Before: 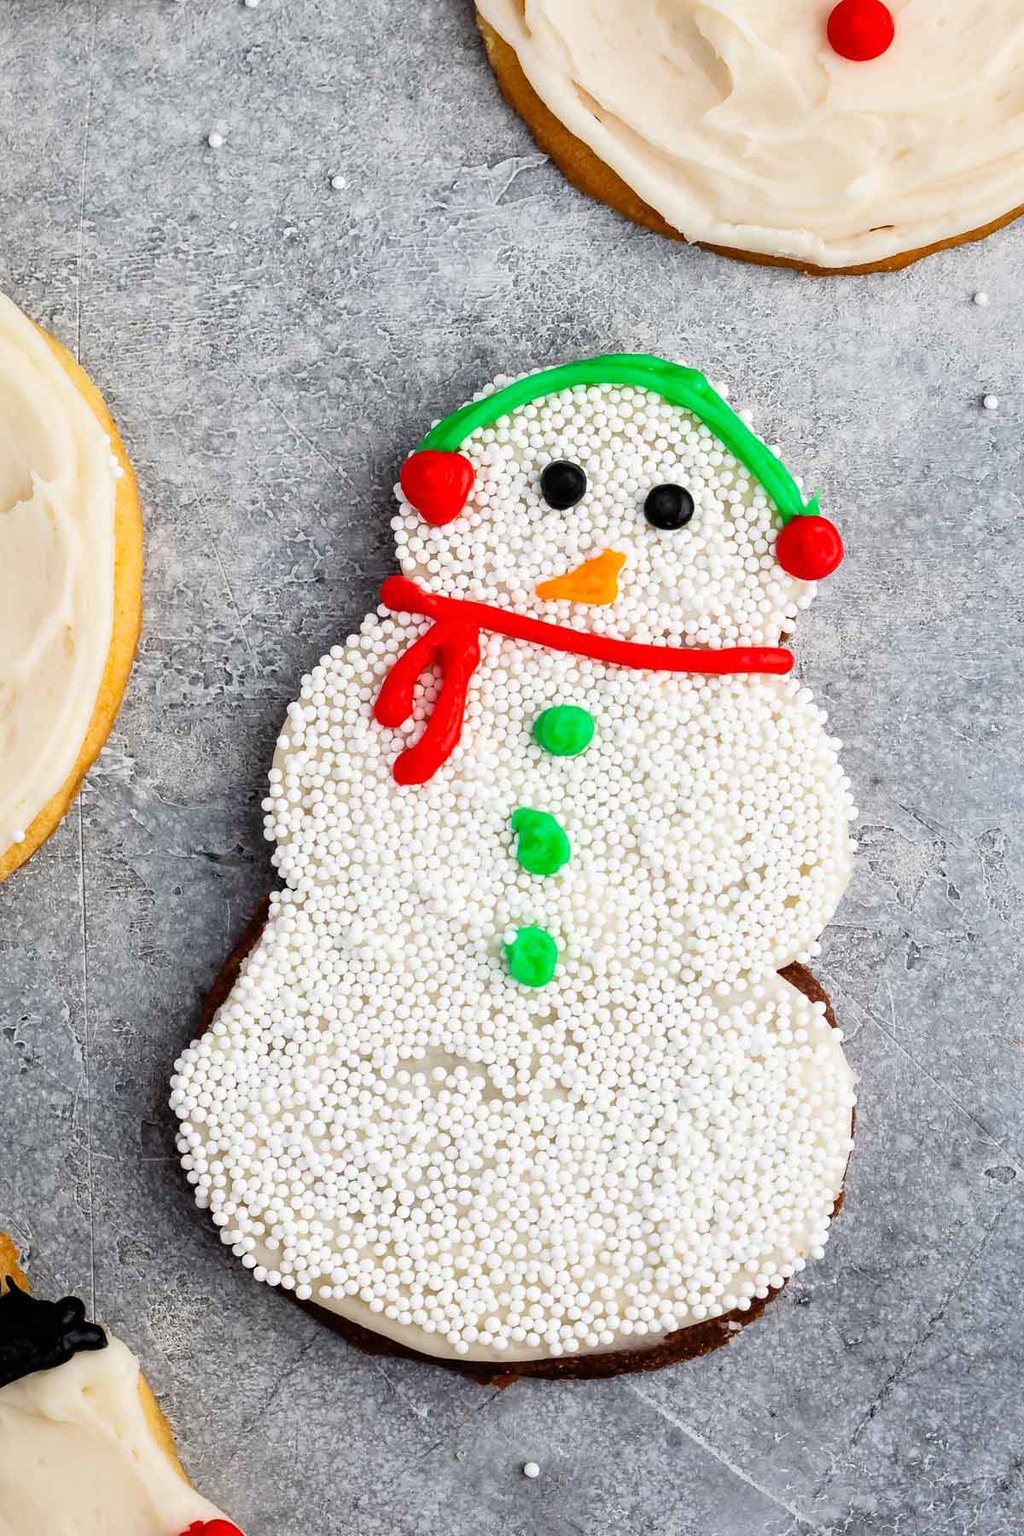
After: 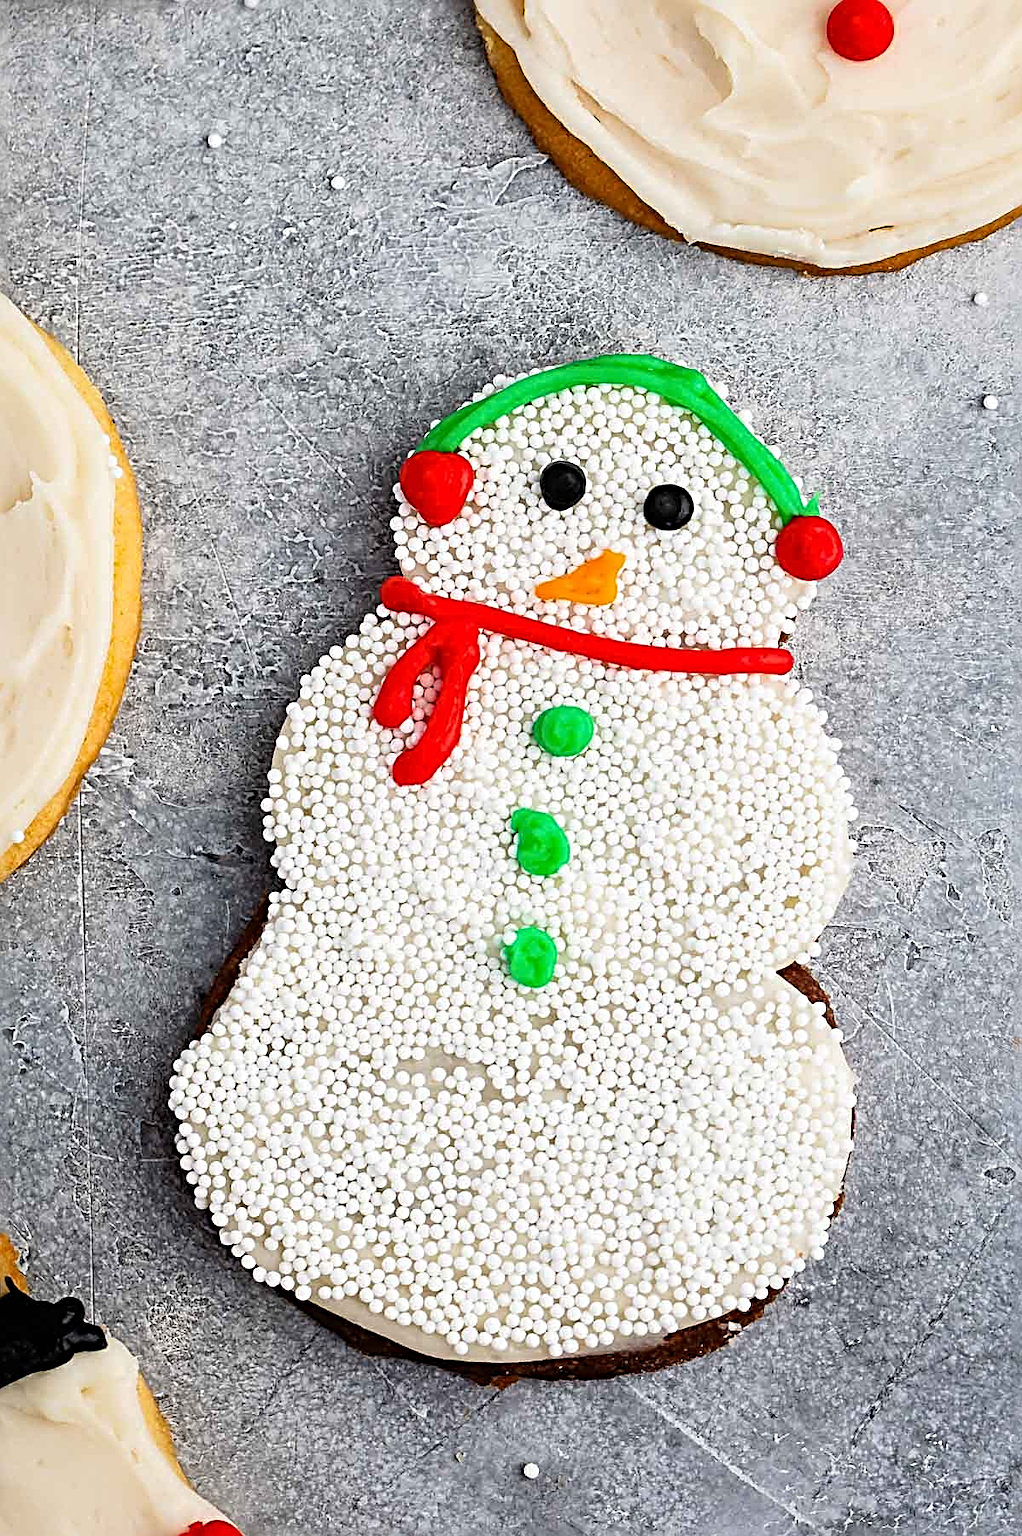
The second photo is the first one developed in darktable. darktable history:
crop: left 0.112%
sharpen: radius 3.659, amount 0.917
